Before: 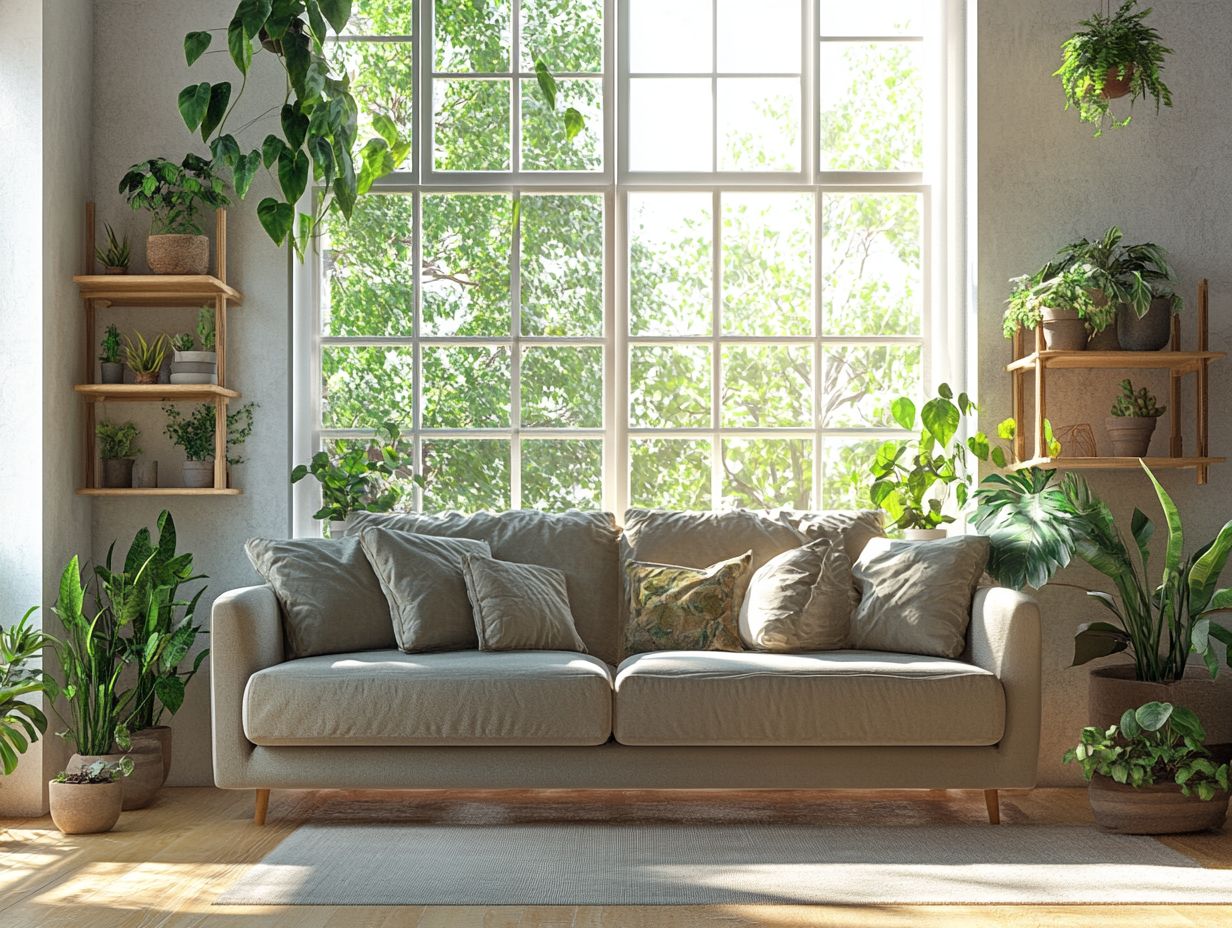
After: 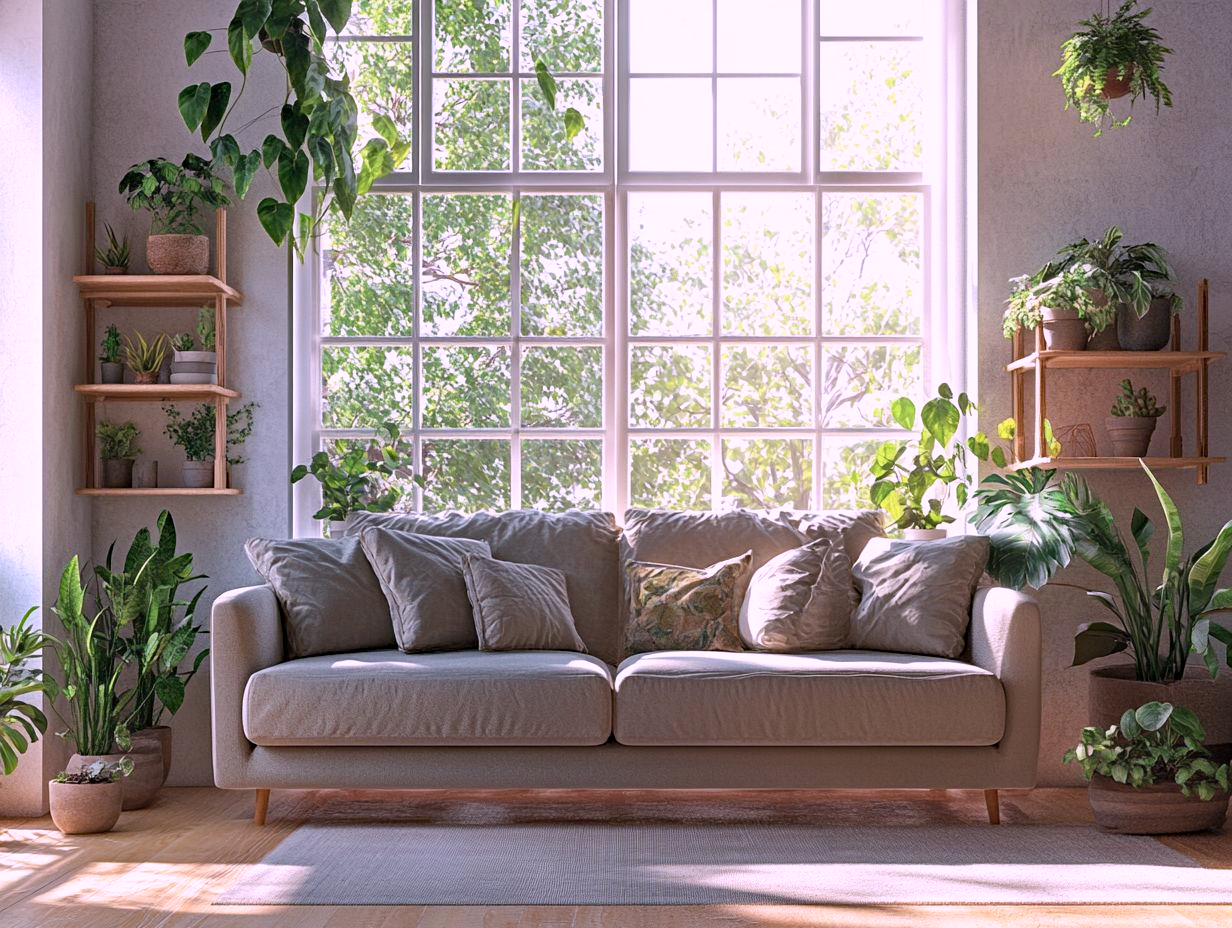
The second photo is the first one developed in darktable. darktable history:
color correction: highlights a* 15.46, highlights b* -20.56
haze removal: compatibility mode true, adaptive false
